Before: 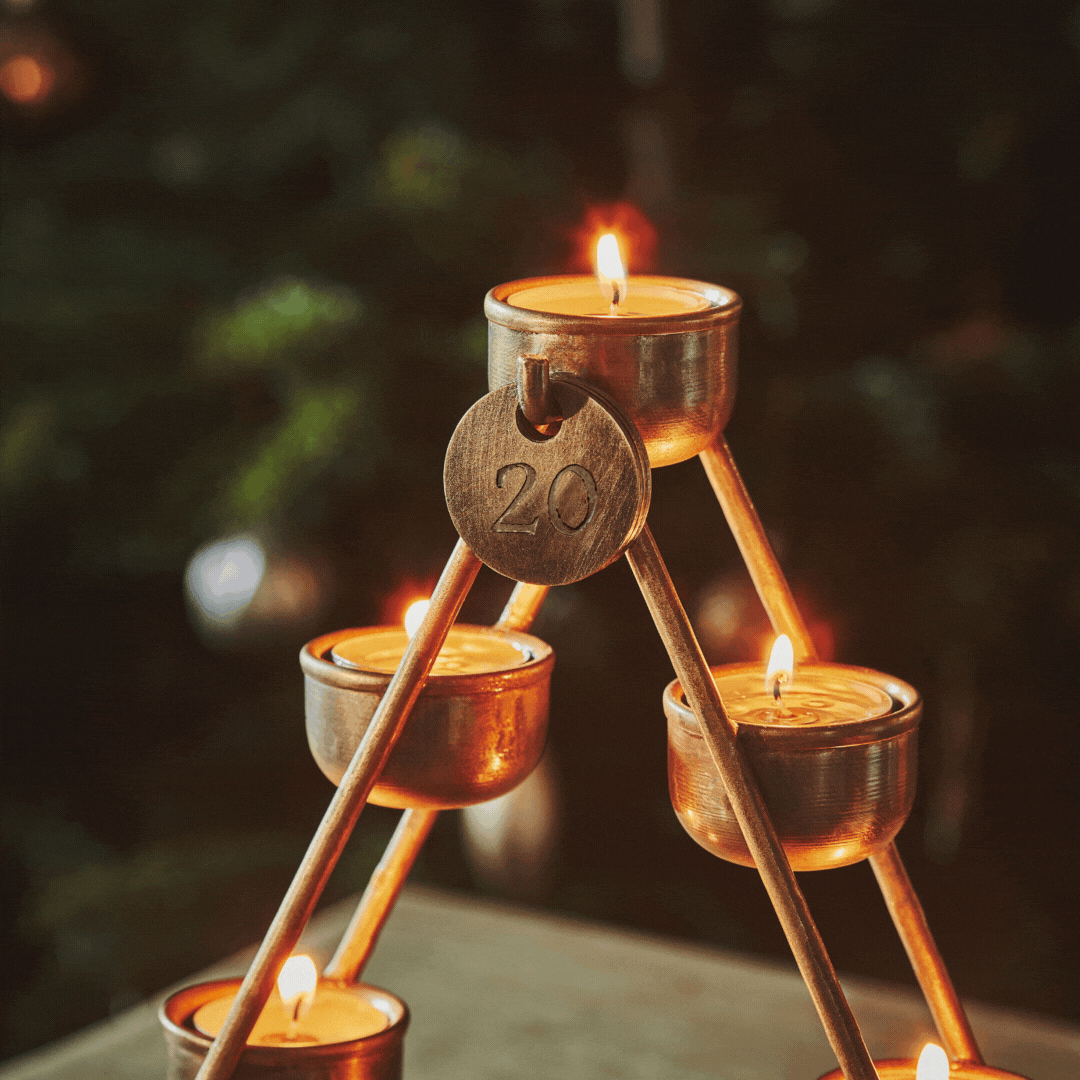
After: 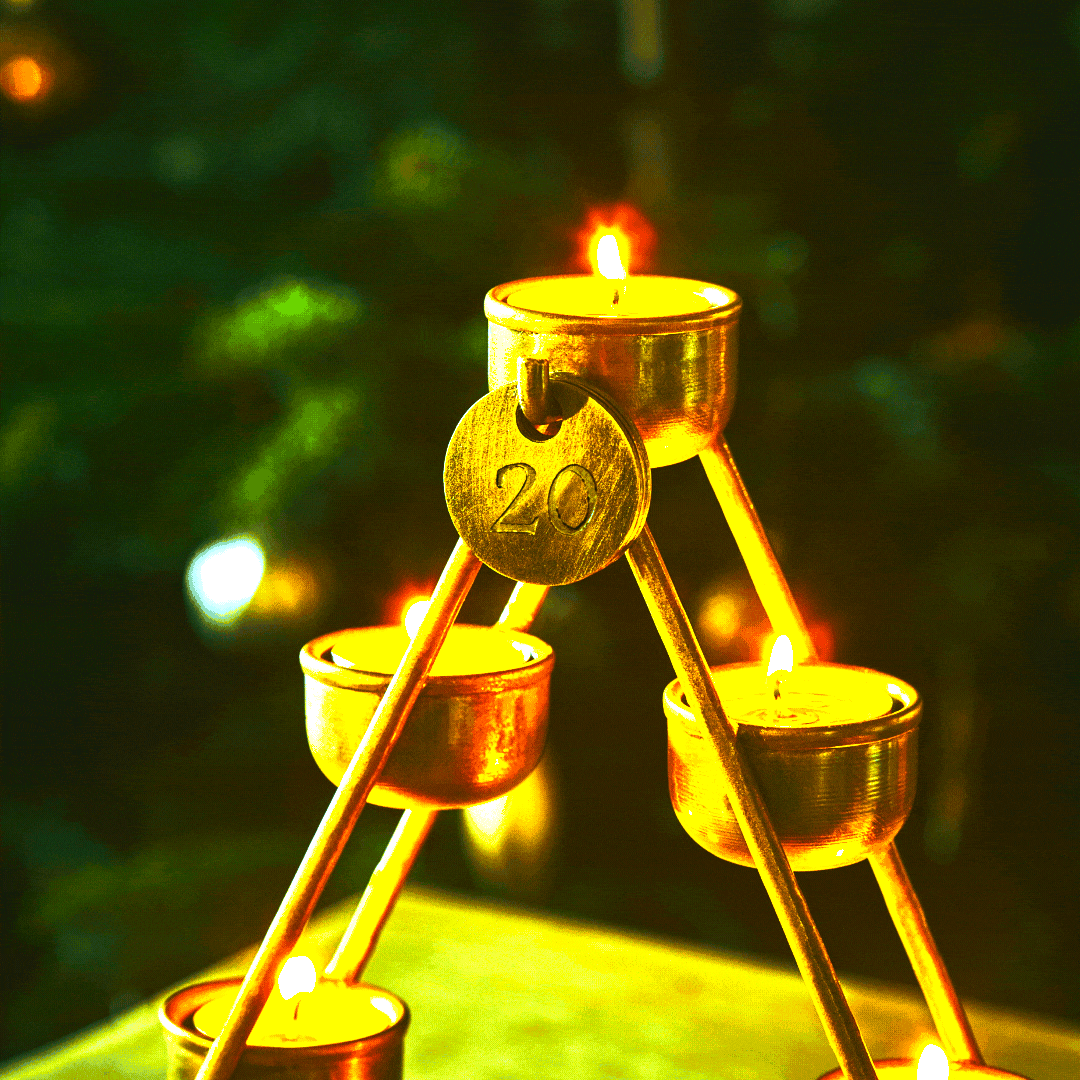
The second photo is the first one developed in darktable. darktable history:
color balance rgb: shadows lift › chroma 1.026%, shadows lift › hue 241.93°, power › chroma 2.177%, power › hue 168.88°, linear chroma grading › shadows 16.681%, linear chroma grading › highlights 60.244%, linear chroma grading › global chroma 49.721%, perceptual saturation grading › global saturation 31.037%, perceptual brilliance grading › global brilliance 29.354%, perceptual brilliance grading › highlights 49.81%, perceptual brilliance grading › mid-tones 51.075%, perceptual brilliance grading › shadows -22.762%
